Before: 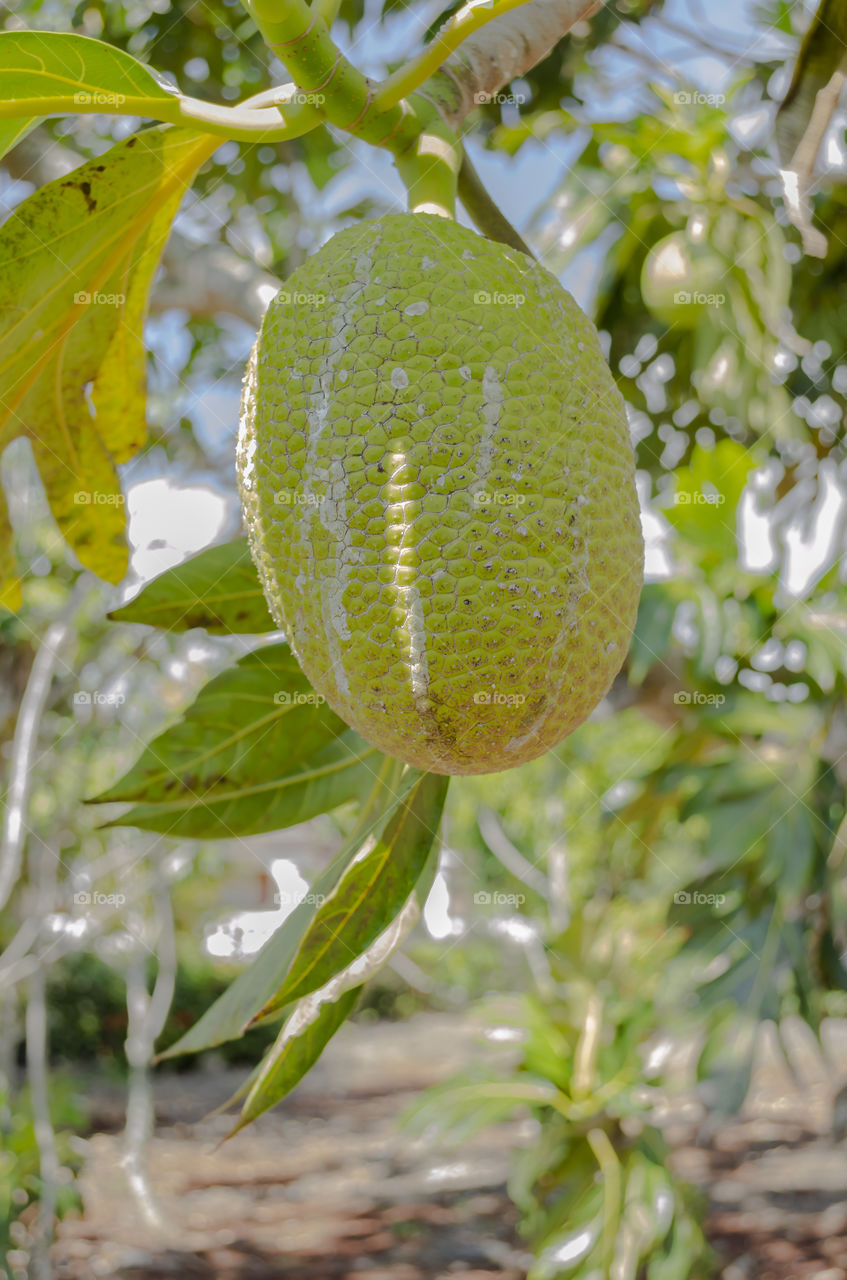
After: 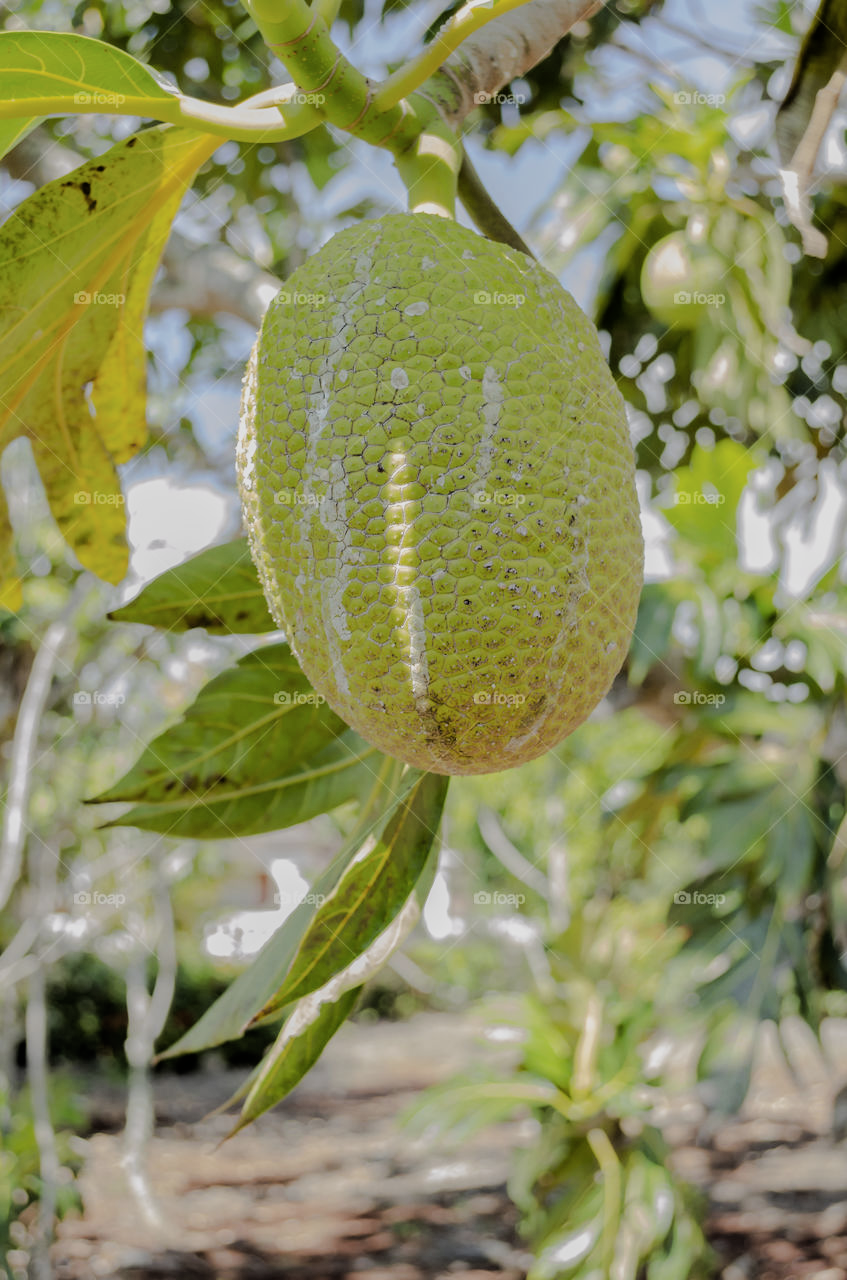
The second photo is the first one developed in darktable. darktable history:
filmic rgb: black relative exposure -5 EV, hardness 2.88, contrast 1.3, highlights saturation mix -30%
contrast brightness saturation: saturation -0.05
